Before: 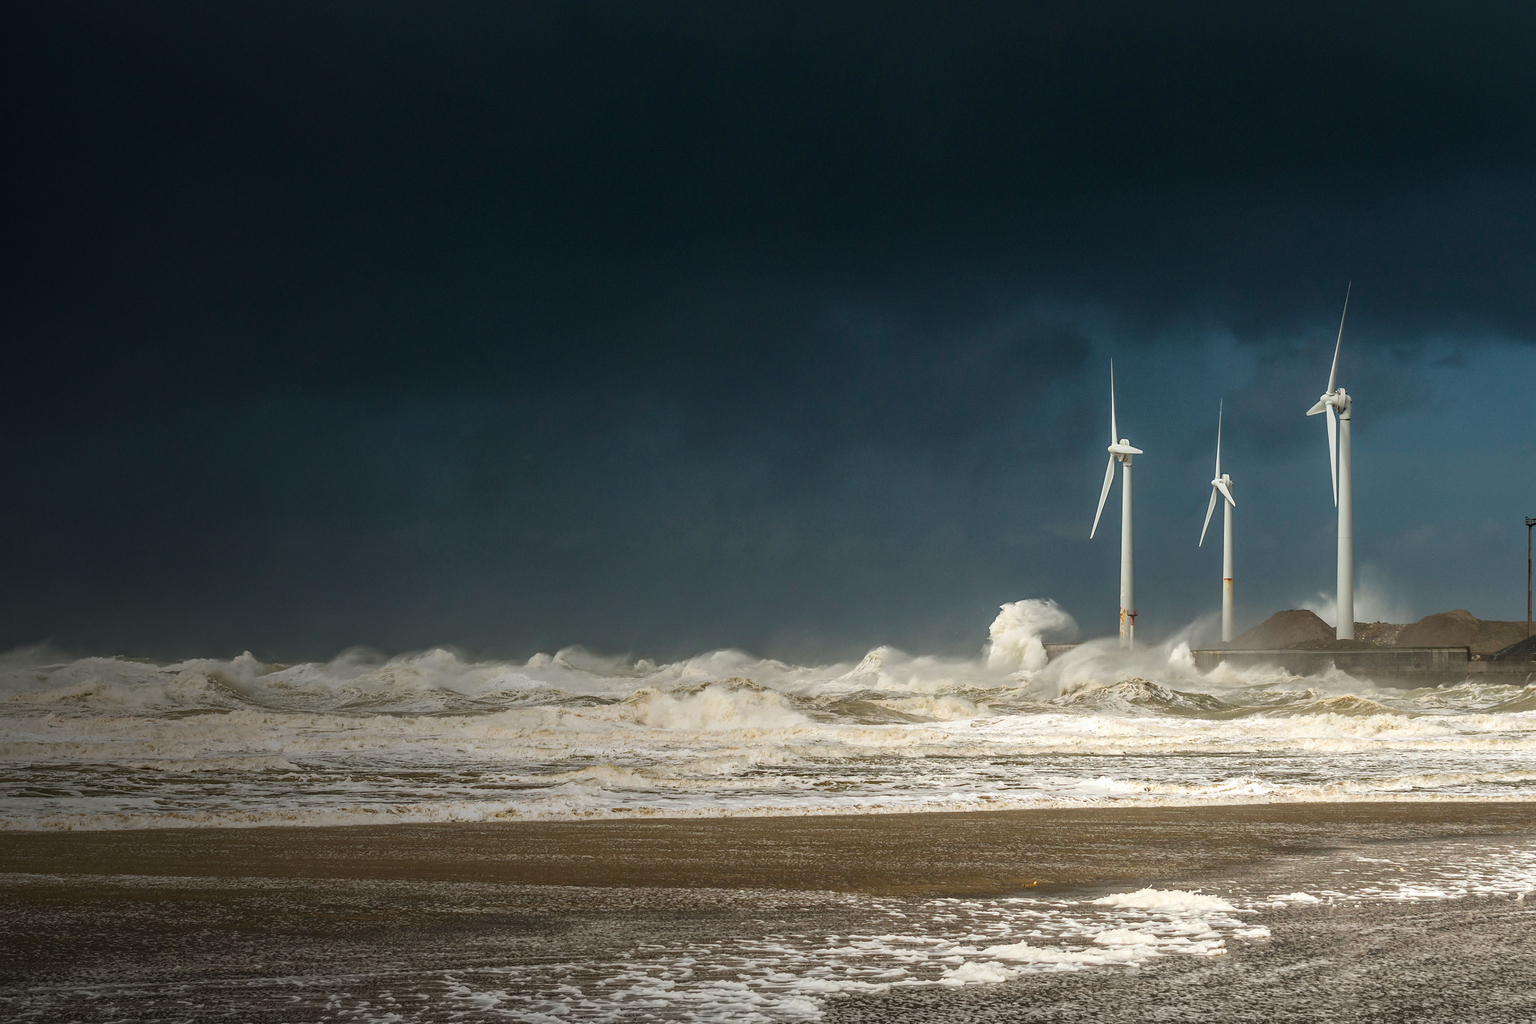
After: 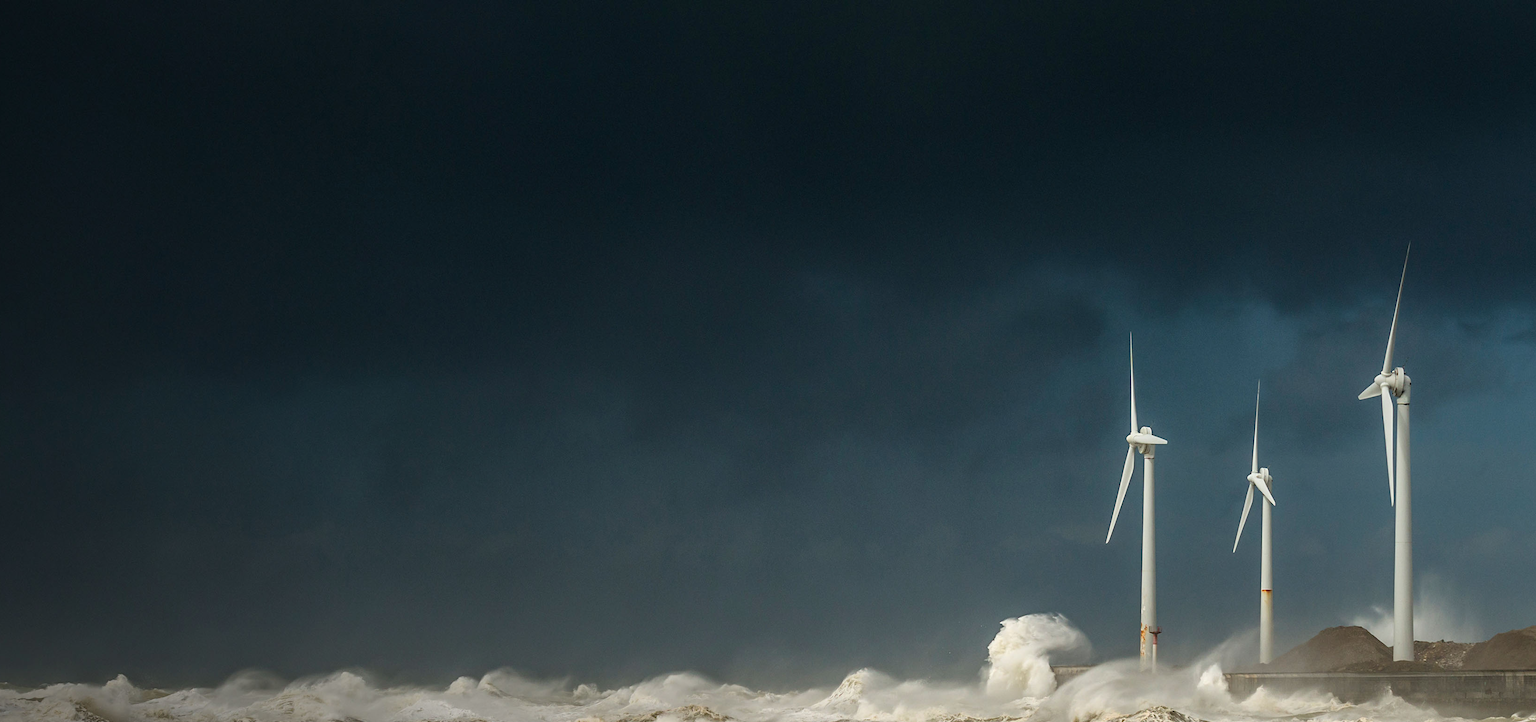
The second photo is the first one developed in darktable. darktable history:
crop and rotate: left 9.345%, top 7.22%, right 4.982%, bottom 32.331%
color balance: output saturation 98.5%
white balance: red 1, blue 1
